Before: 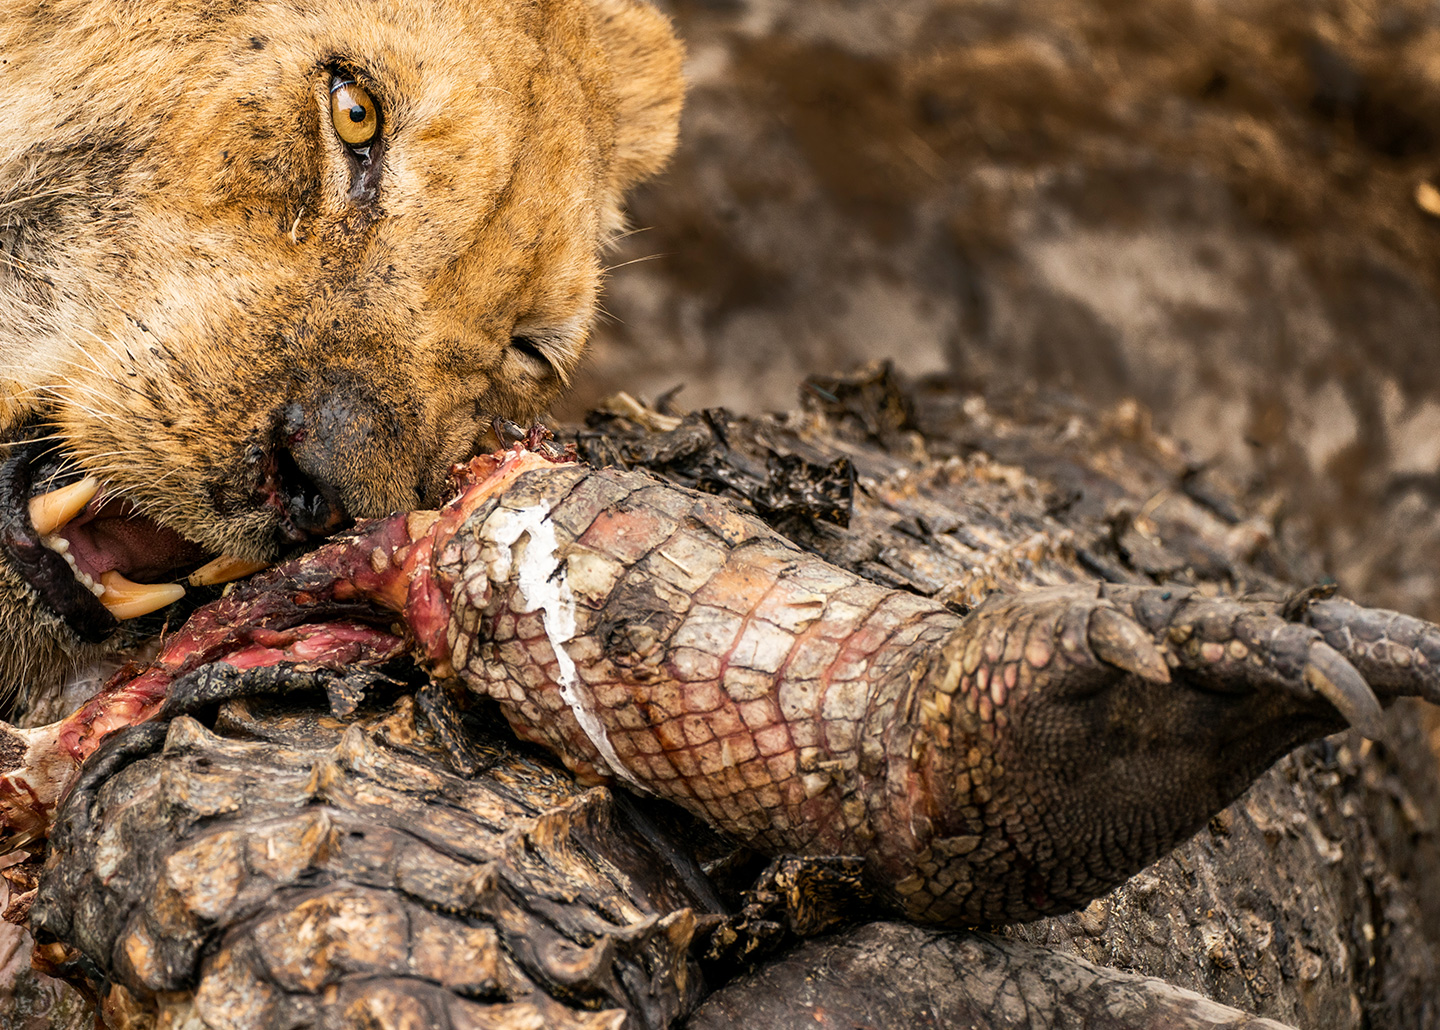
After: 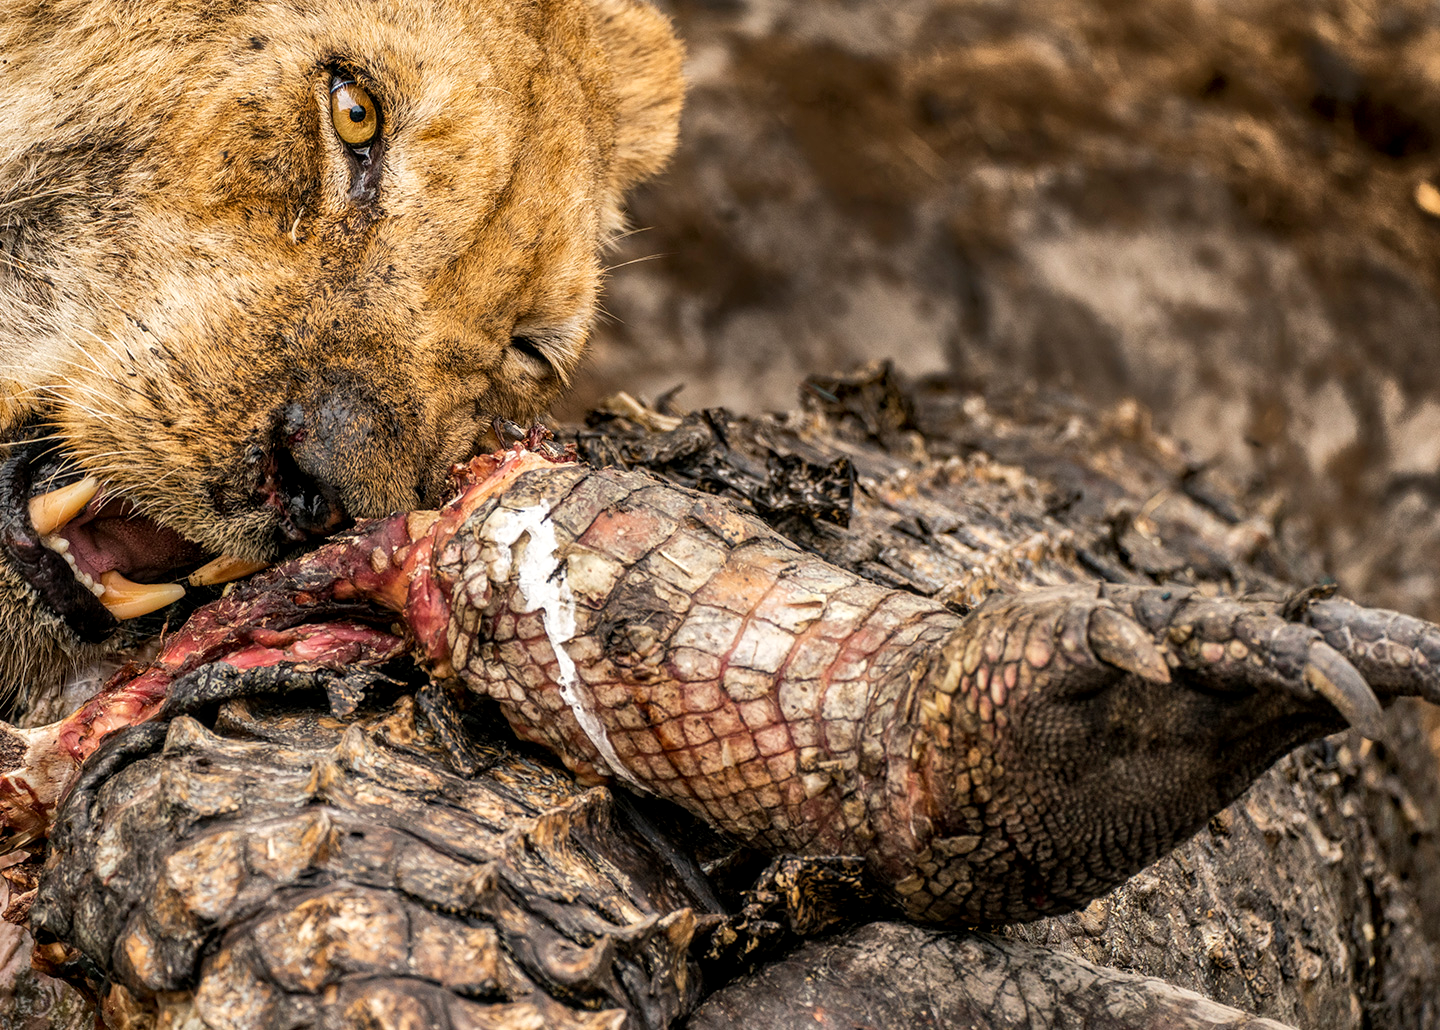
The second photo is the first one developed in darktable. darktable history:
shadows and highlights: highlights color adjustment 0%, low approximation 0.01, soften with gaussian
local contrast: on, module defaults
